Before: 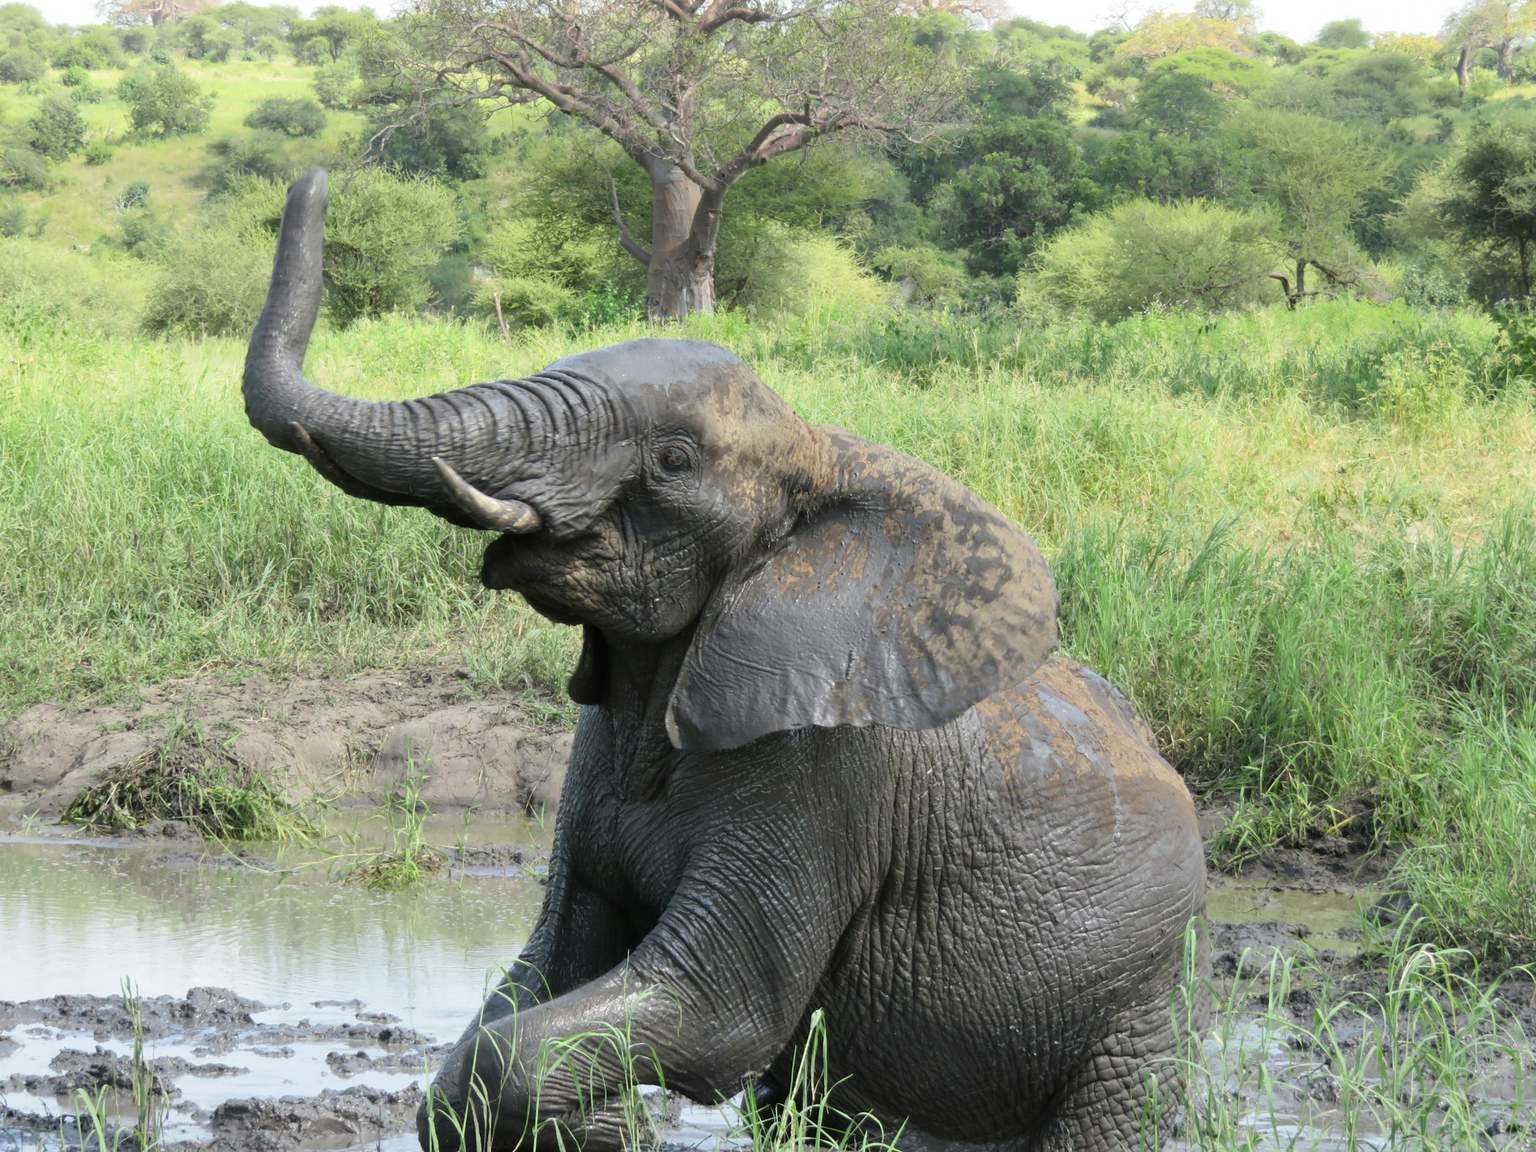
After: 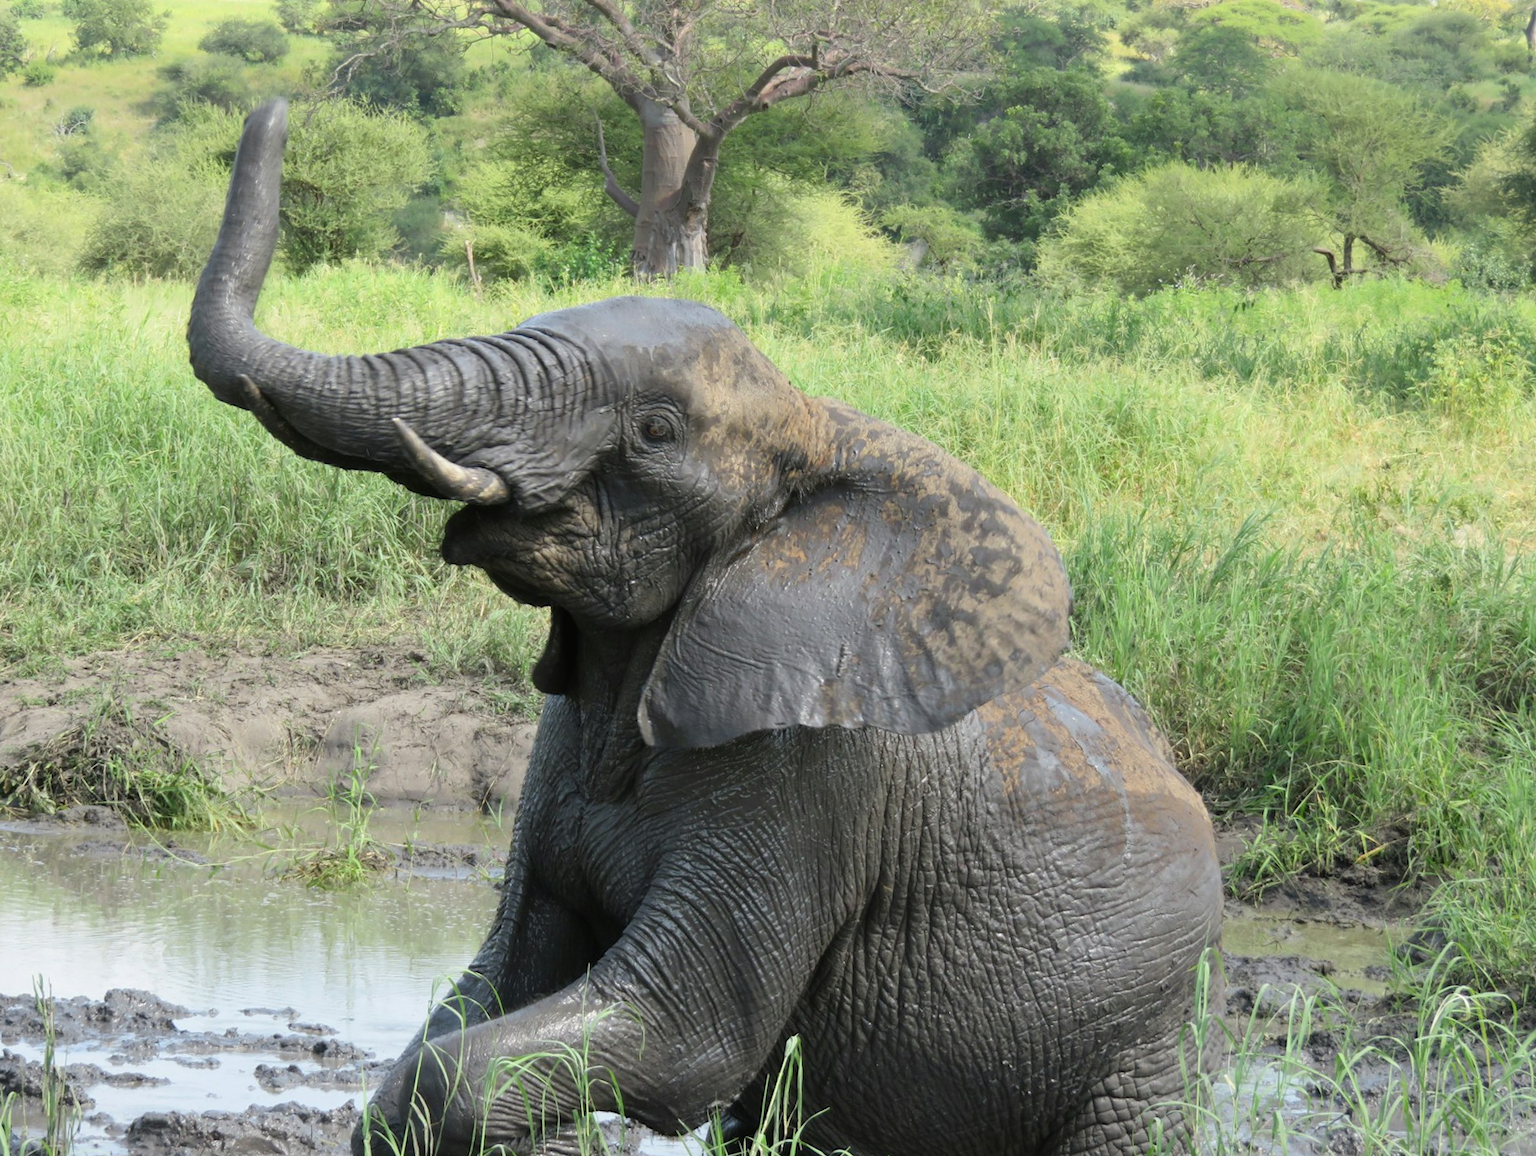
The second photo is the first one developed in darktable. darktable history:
crop and rotate: angle -1.91°, left 3.122%, top 3.607%, right 1.388%, bottom 0.556%
